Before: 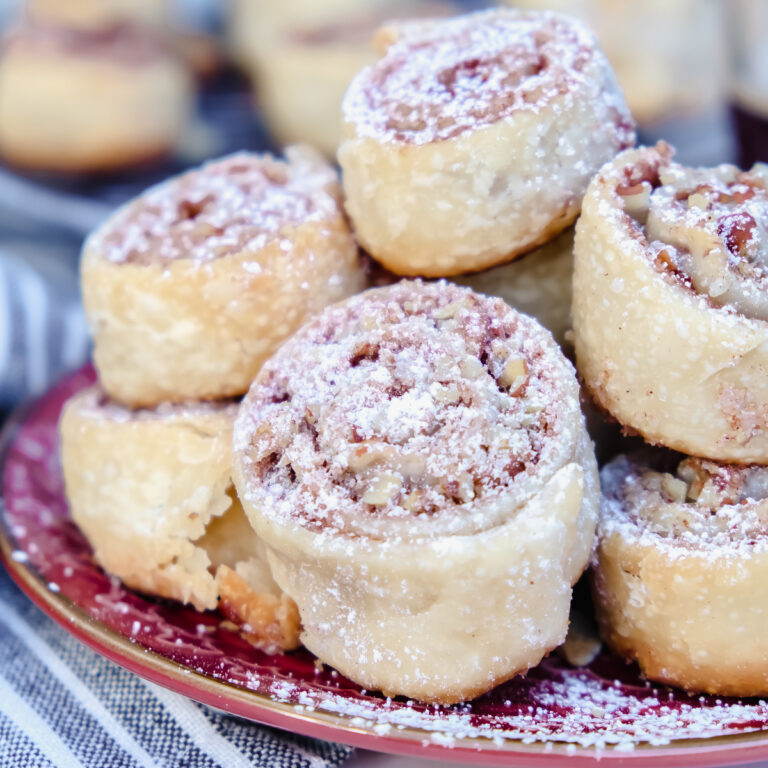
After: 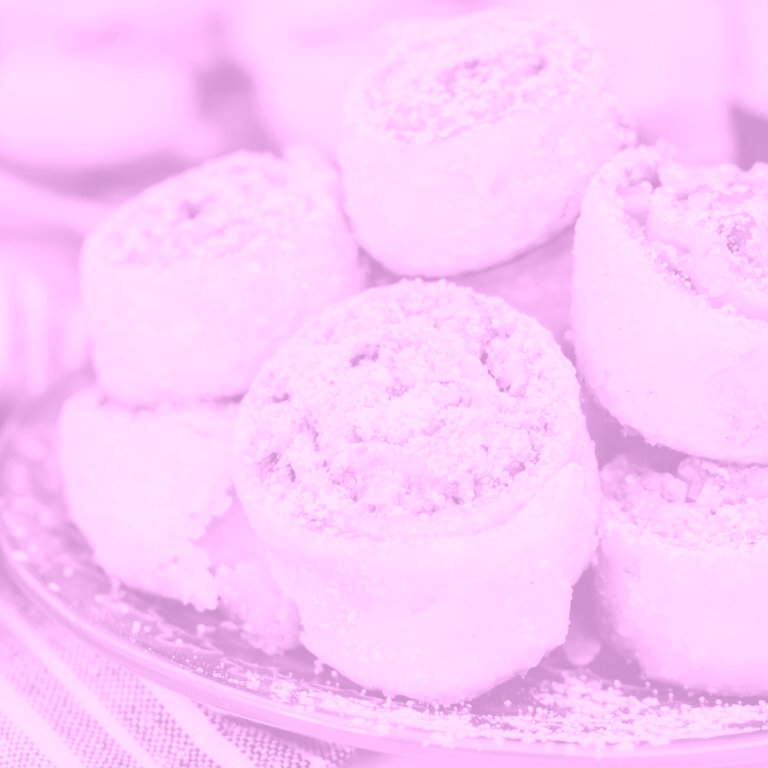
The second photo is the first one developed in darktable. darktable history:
colorize: hue 331.2°, saturation 75%, source mix 30.28%, lightness 70.52%, version 1
color balance rgb: perceptual saturation grading › global saturation 30%, global vibrance 20%
